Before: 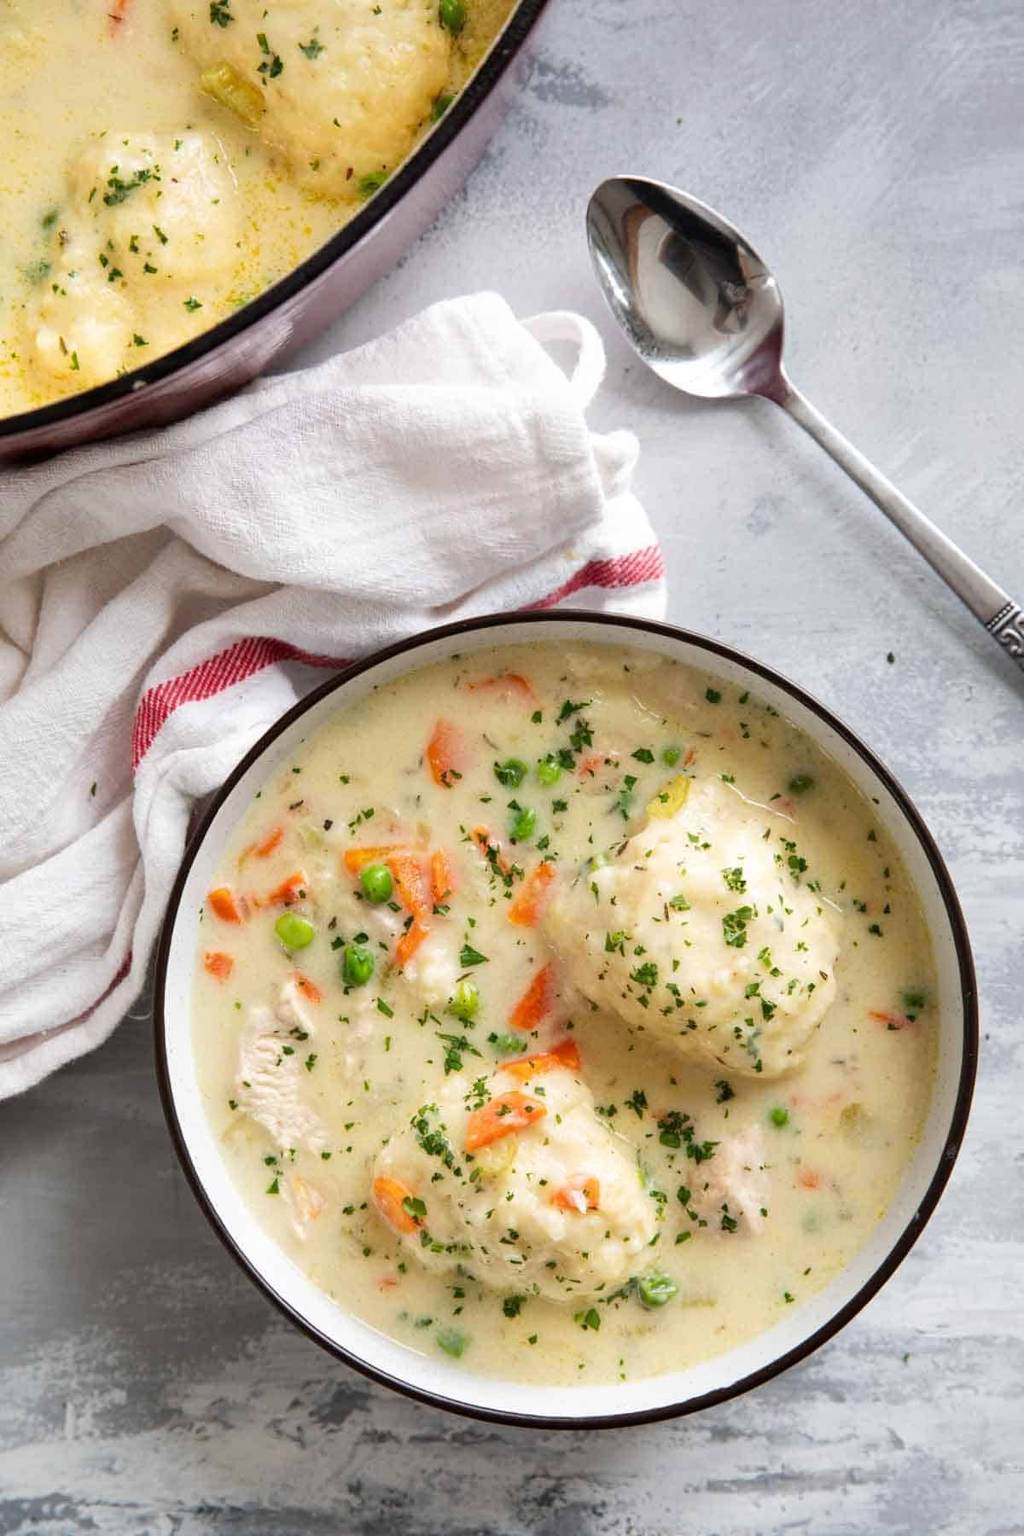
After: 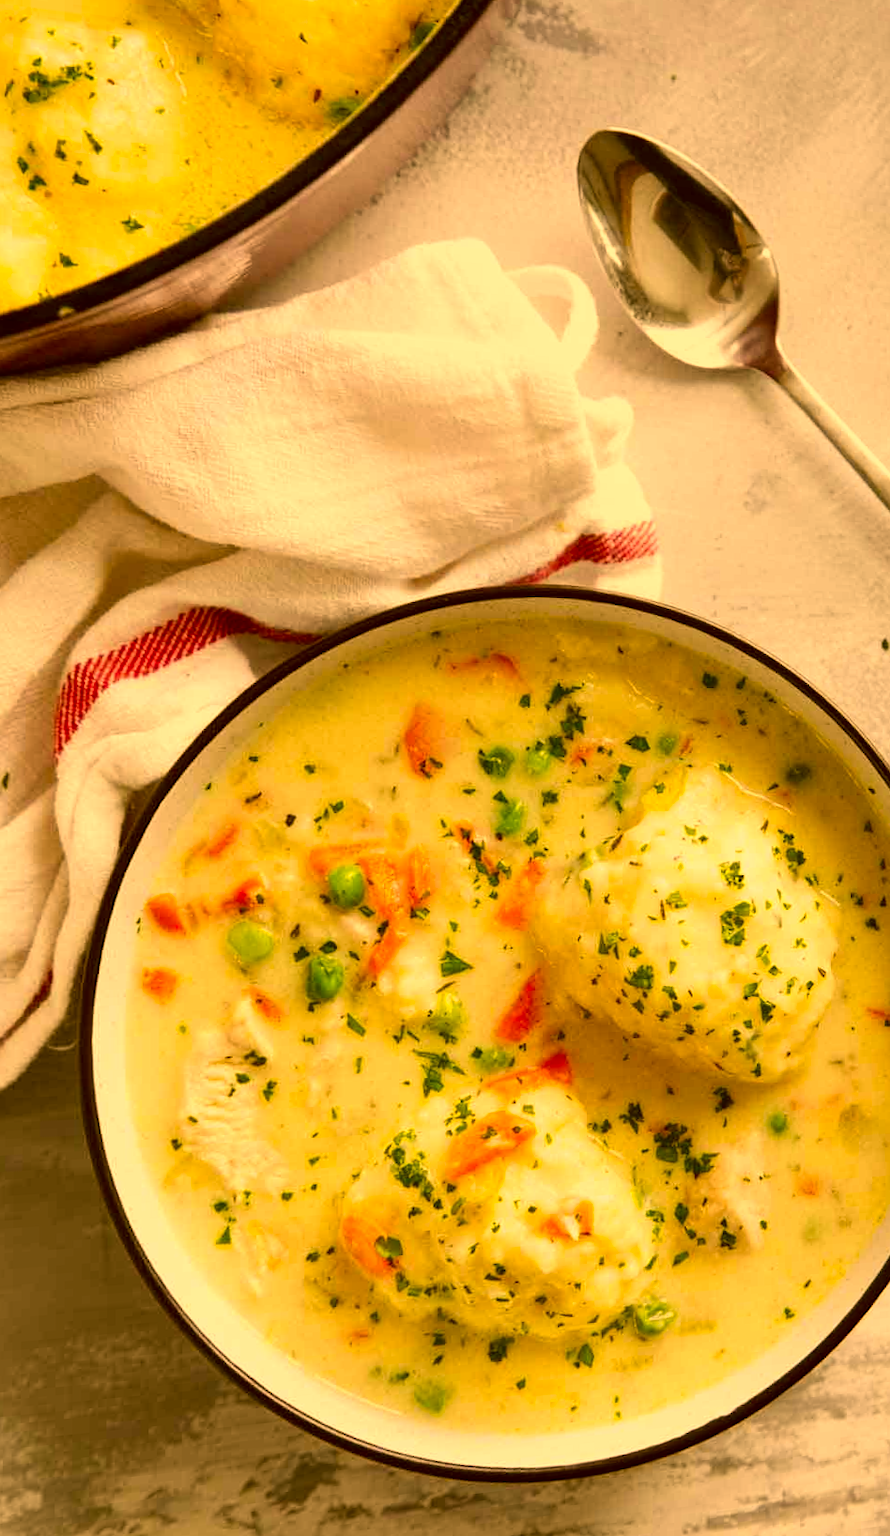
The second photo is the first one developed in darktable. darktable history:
color correction: highlights a* 10.44, highlights b* 30.04, shadows a* 2.73, shadows b* 17.51, saturation 1.72
contrast brightness saturation: contrast 0.1, saturation -0.36
rotate and perspective: rotation -0.013°, lens shift (vertical) -0.027, lens shift (horizontal) 0.178, crop left 0.016, crop right 0.989, crop top 0.082, crop bottom 0.918
crop and rotate: left 9.597%, right 10.195%
